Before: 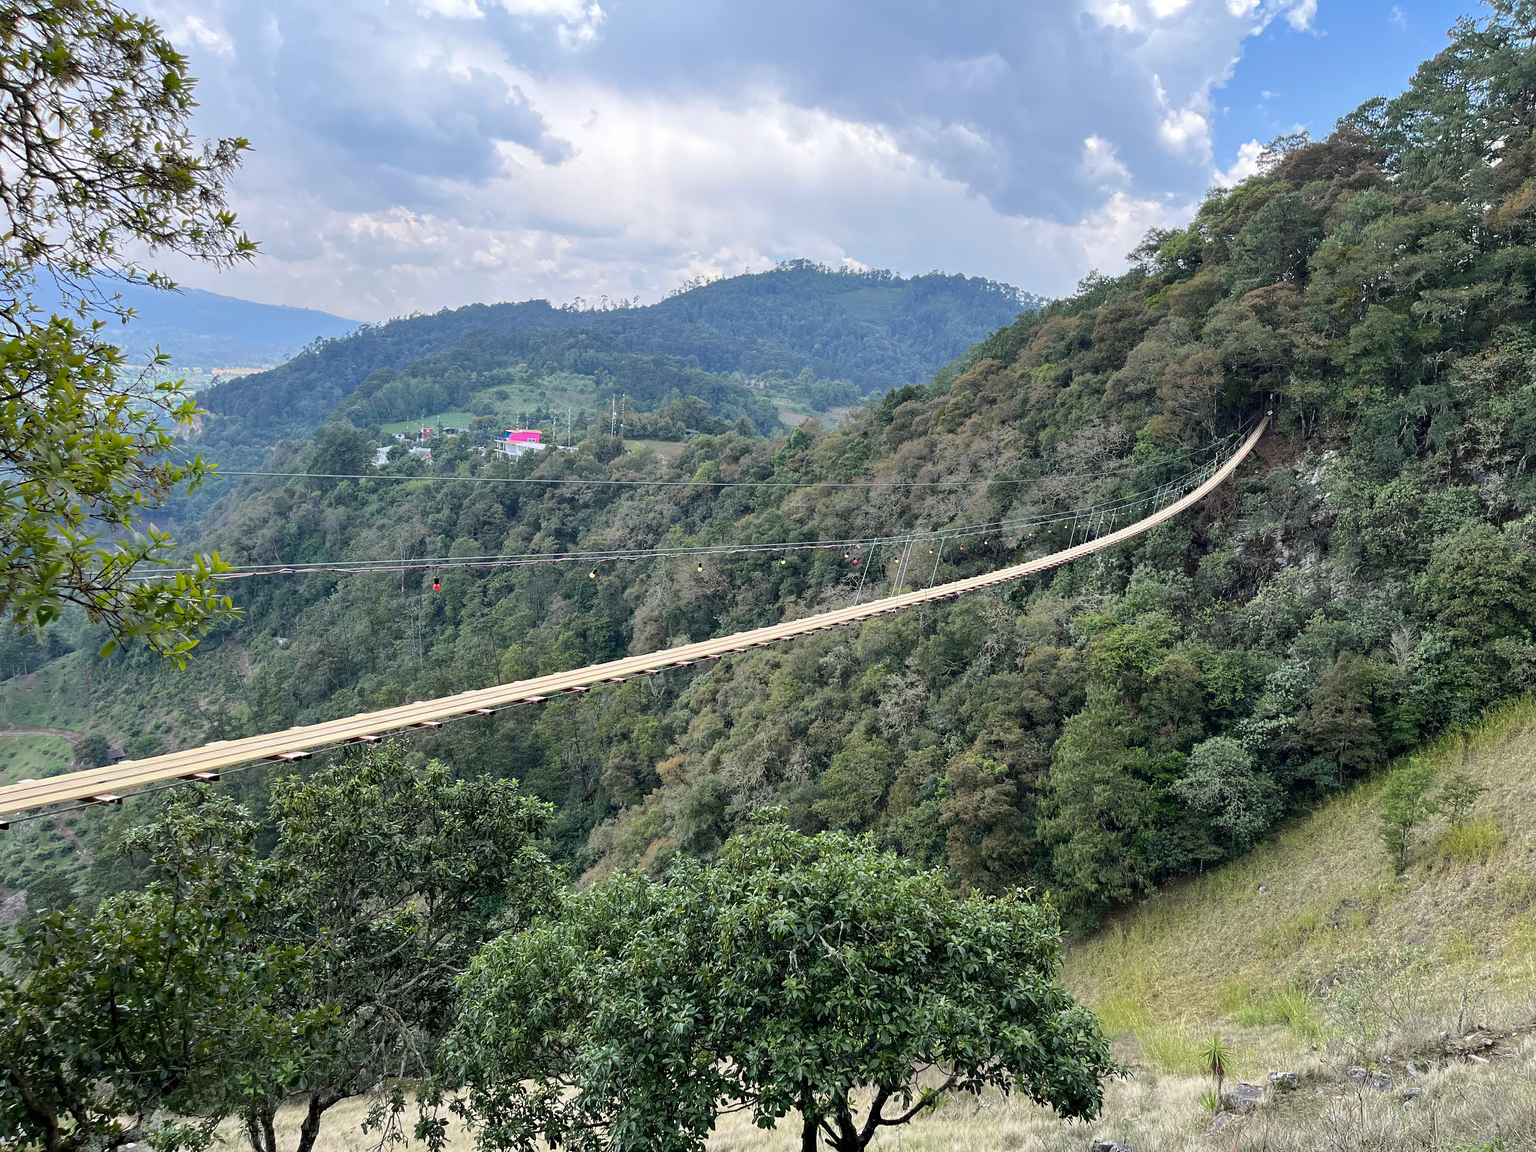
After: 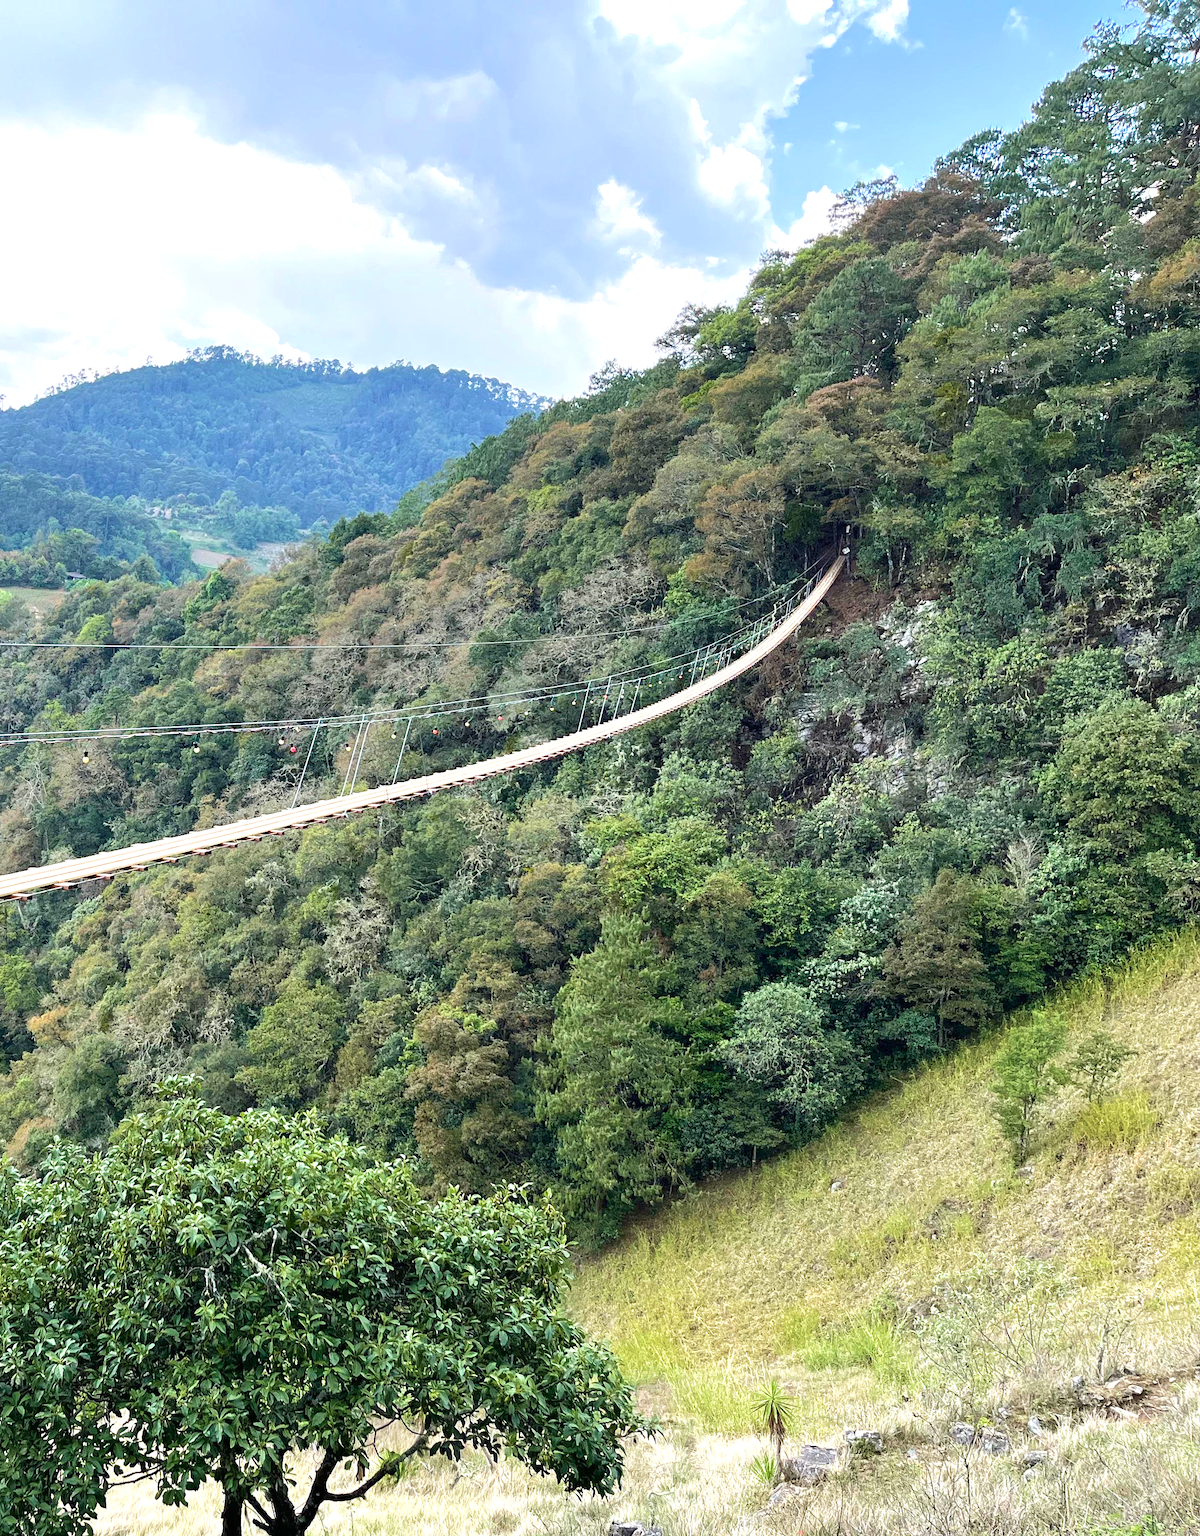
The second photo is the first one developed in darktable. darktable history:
crop: left 41.402%
exposure: black level correction 0, exposure 0.7 EV, compensate exposure bias true, compensate highlight preservation false
velvia: strength 39.63%
